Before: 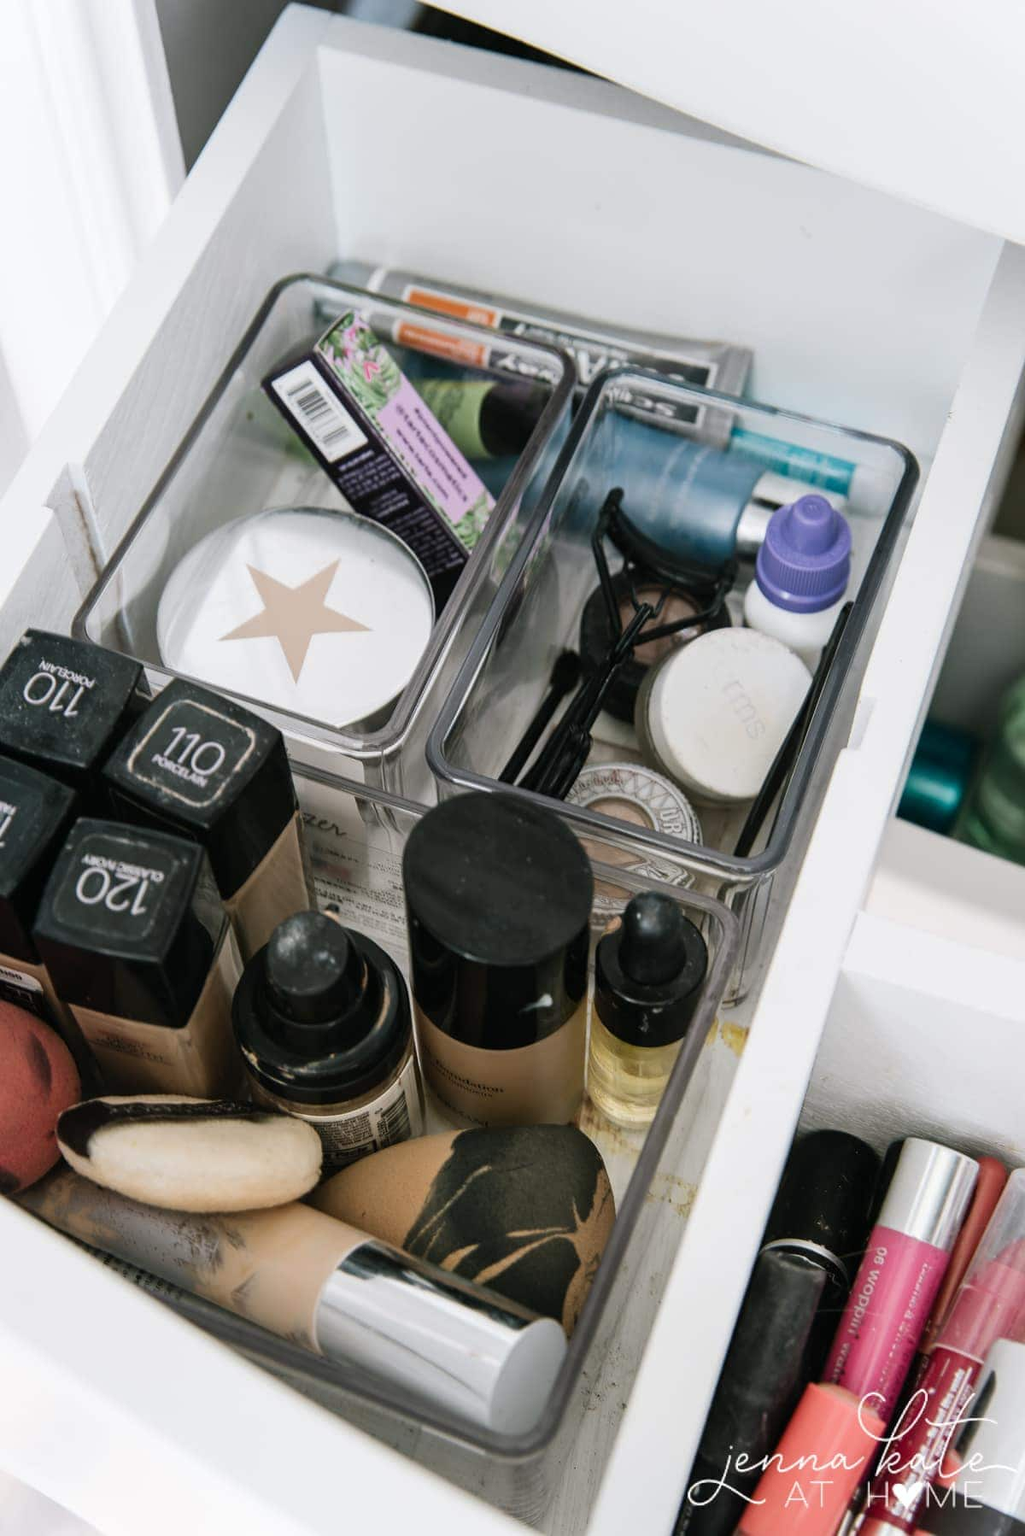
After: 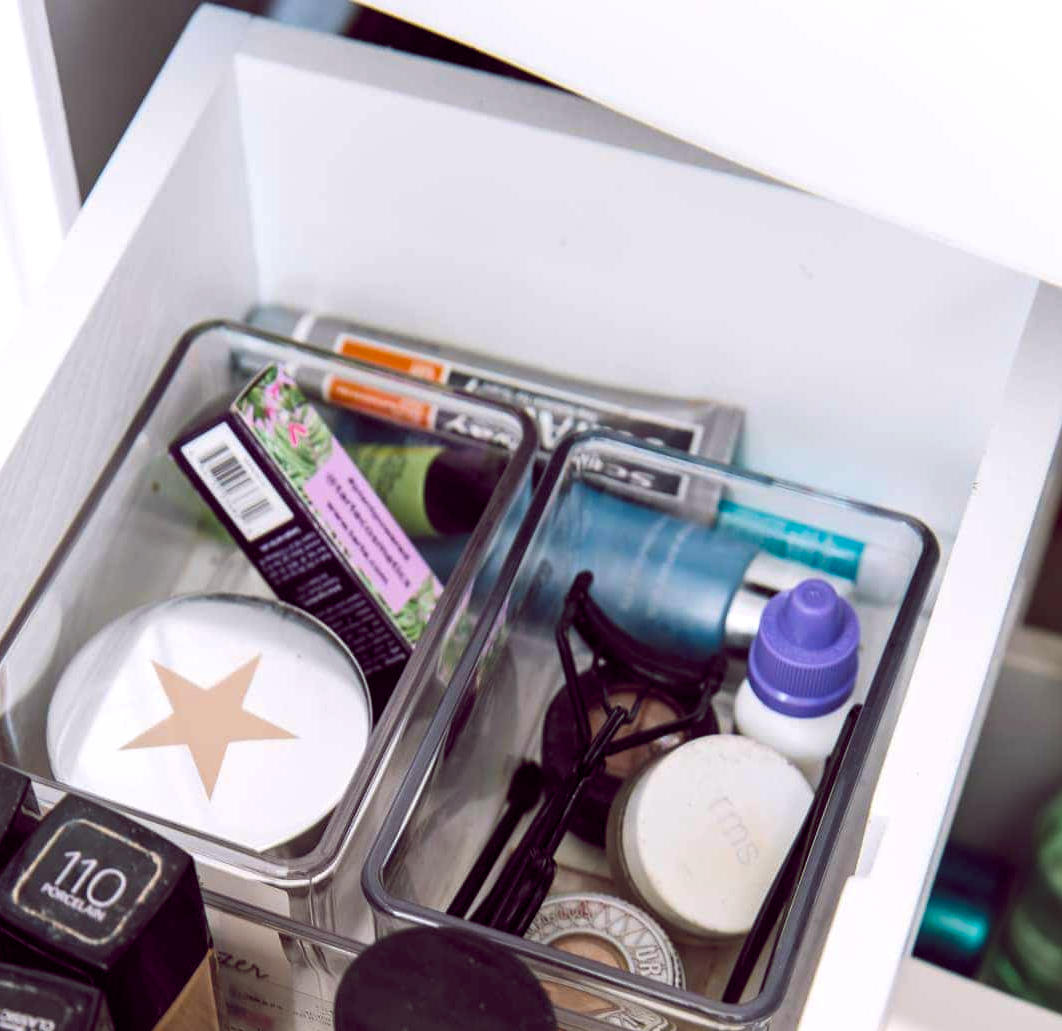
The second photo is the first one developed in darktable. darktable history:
crop and rotate: left 11.424%, bottom 42.627%
color balance rgb: global offset › chroma 0.282%, global offset › hue 318.71°, perceptual saturation grading › global saturation 29.538%, global vibrance 35.591%, contrast 9.998%
